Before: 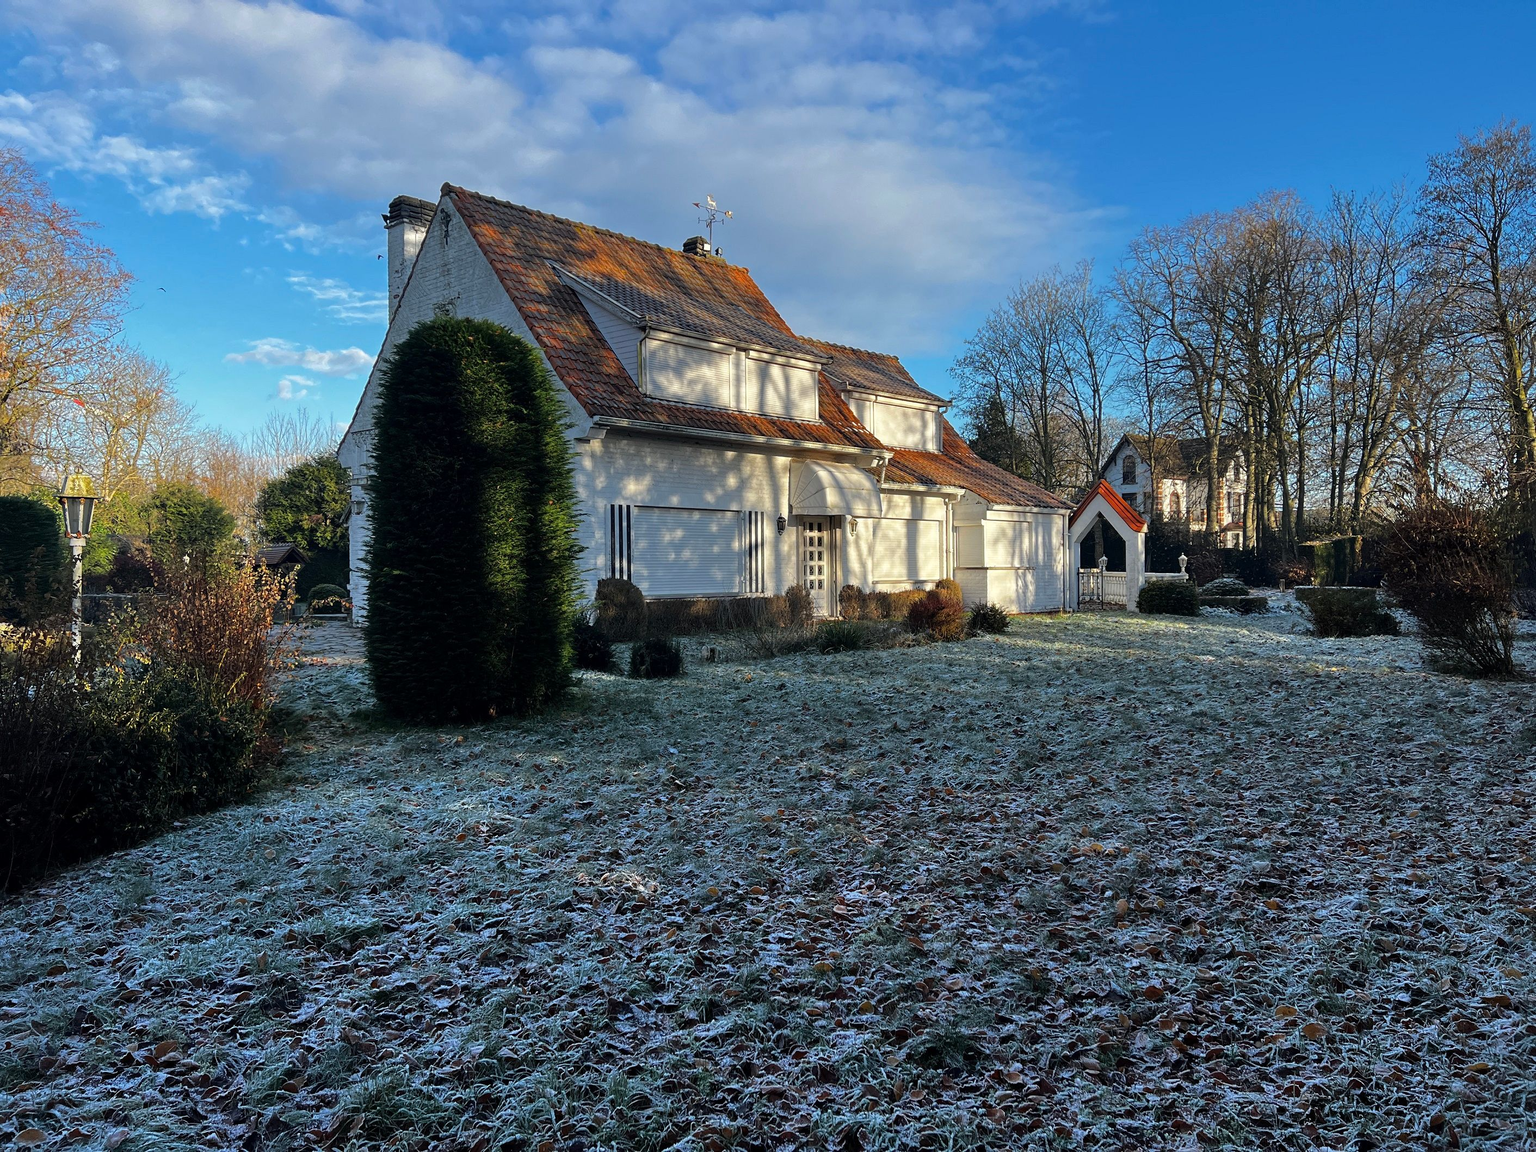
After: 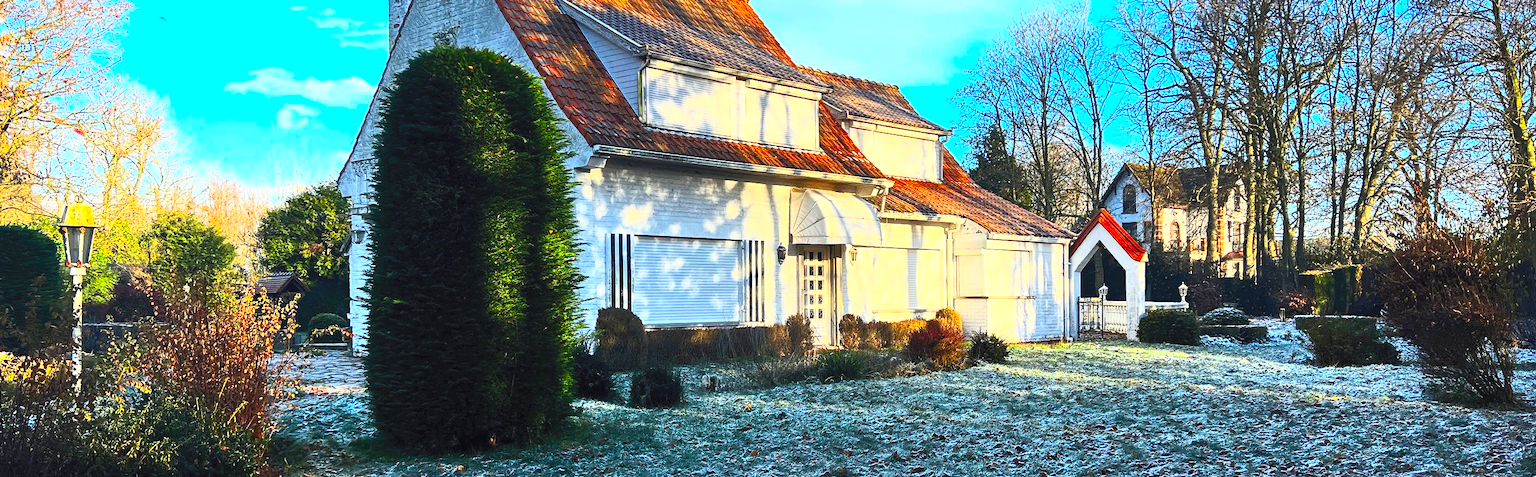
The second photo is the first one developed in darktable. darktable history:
crop and rotate: top 23.598%, bottom 34.924%
contrast brightness saturation: contrast 0.982, brightness 0.98, saturation 0.99
